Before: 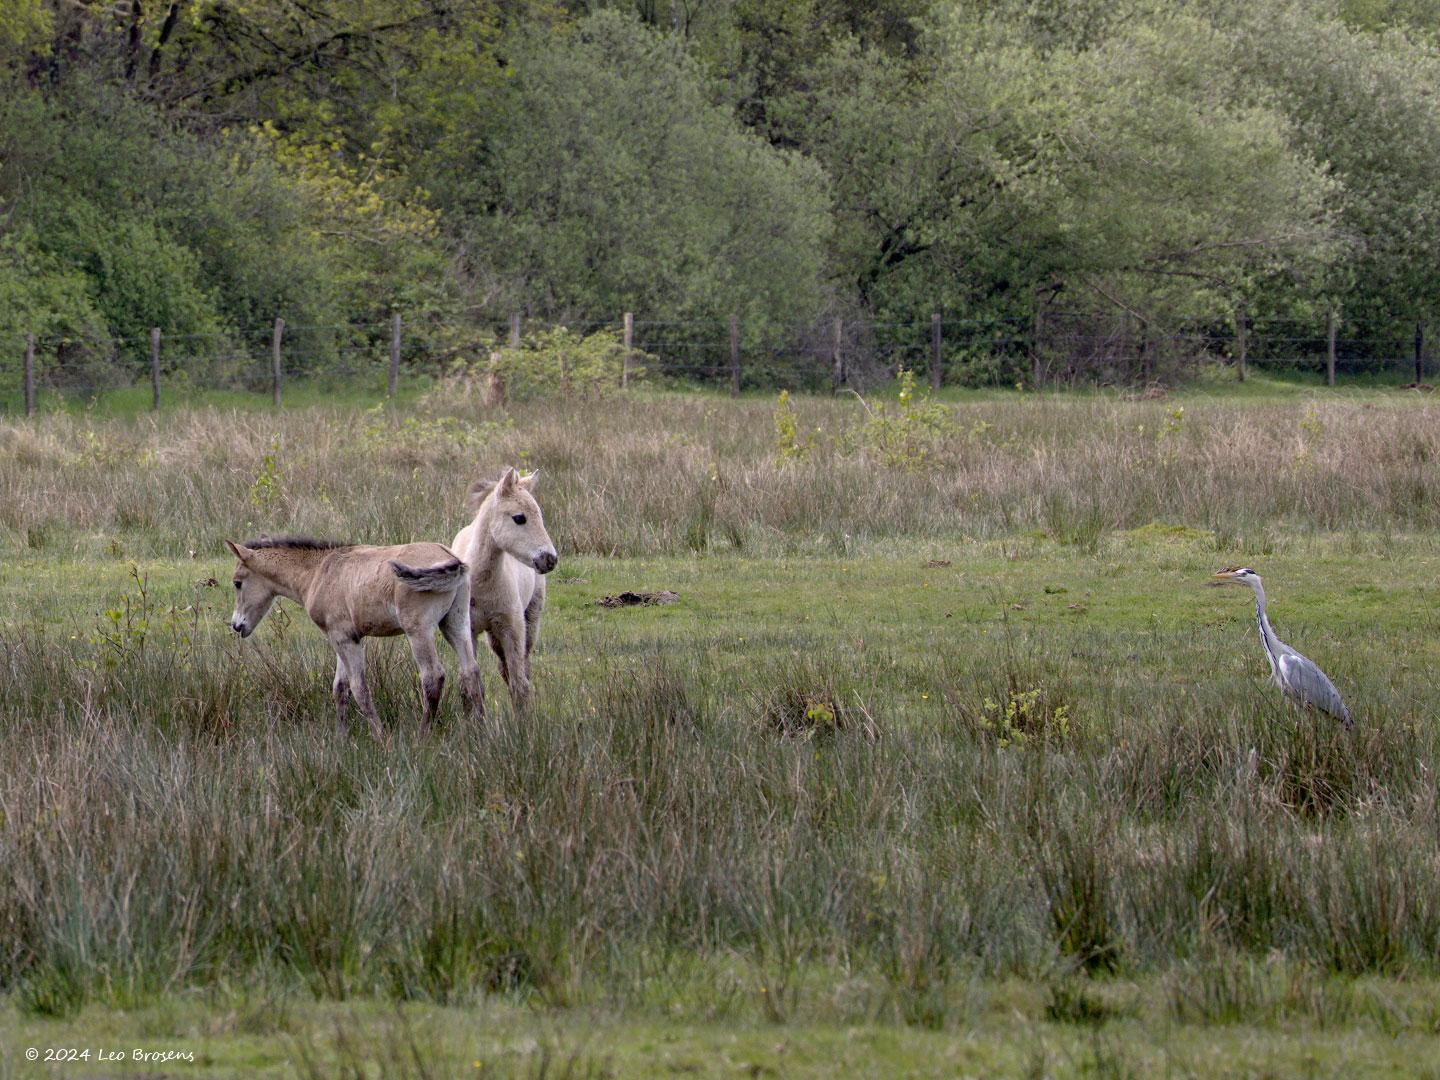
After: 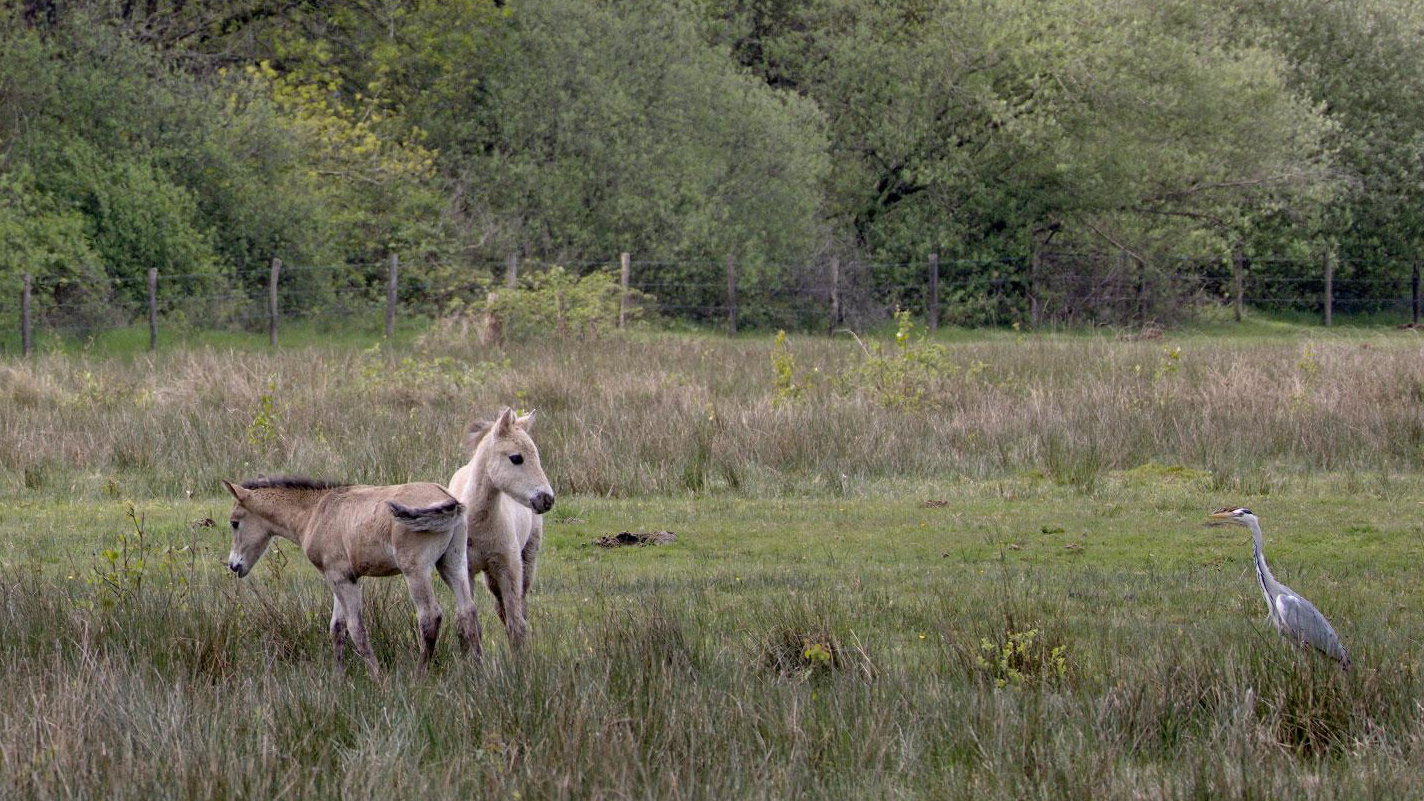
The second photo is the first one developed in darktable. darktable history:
exposure: exposure -0.059 EV, compensate highlight preservation false
crop: left 0.251%, top 5.556%, bottom 19.804%
shadows and highlights: soften with gaussian
